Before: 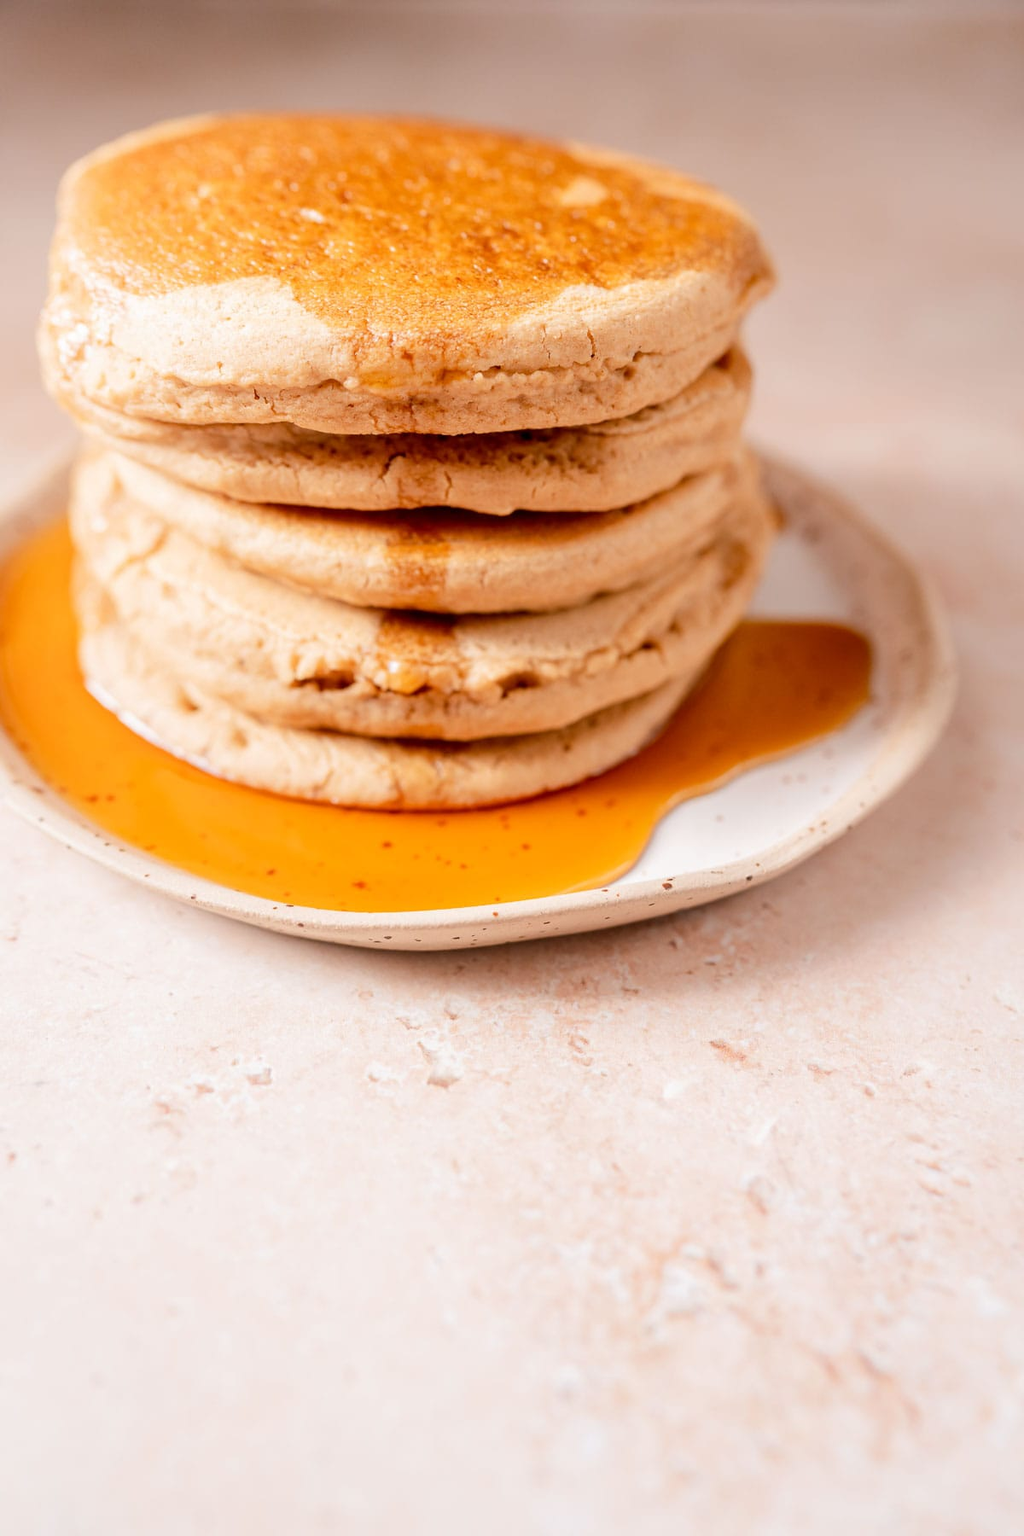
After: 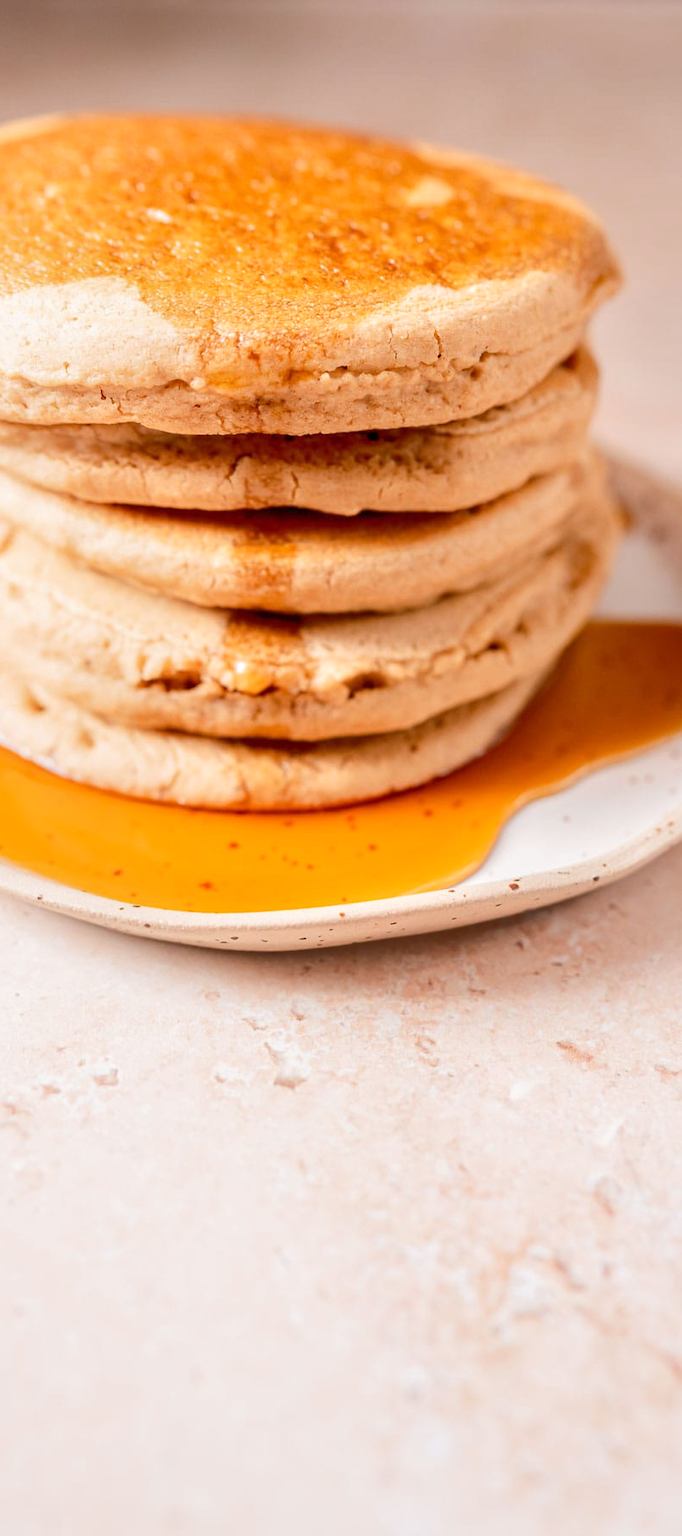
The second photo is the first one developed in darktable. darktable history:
tone equalizer: -8 EV -0.528 EV, -7 EV -0.319 EV, -6 EV -0.083 EV, -5 EV 0.413 EV, -4 EV 0.985 EV, -3 EV 0.791 EV, -2 EV -0.01 EV, -1 EV 0.14 EV, +0 EV -0.012 EV, smoothing 1
crop and rotate: left 15.055%, right 18.278%
